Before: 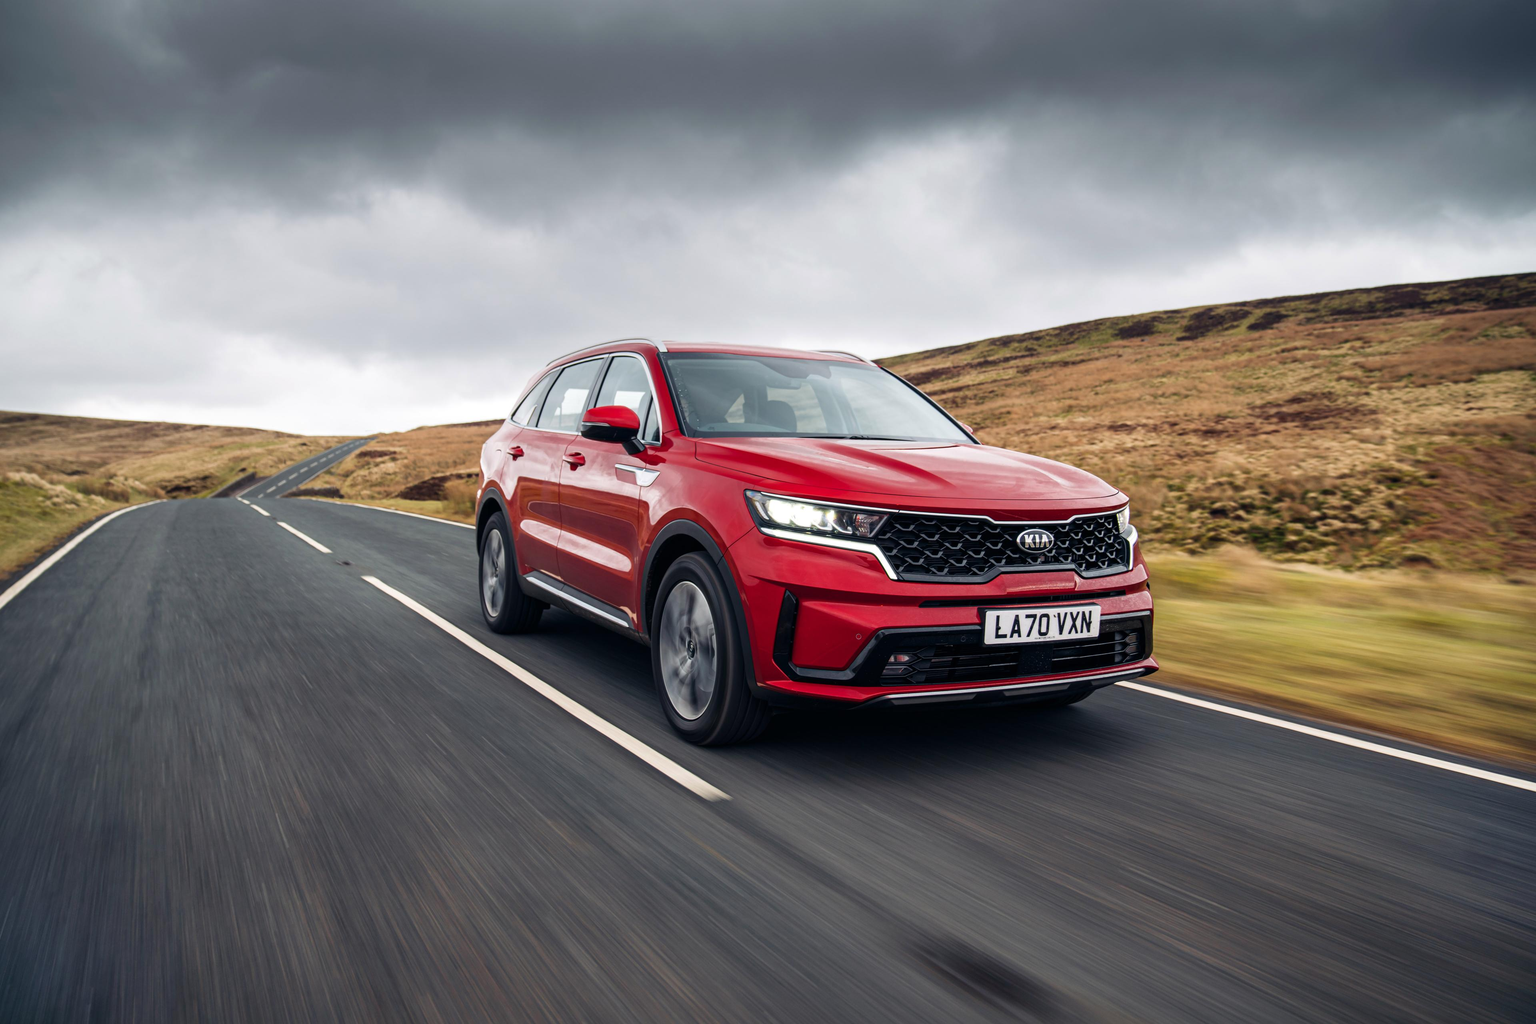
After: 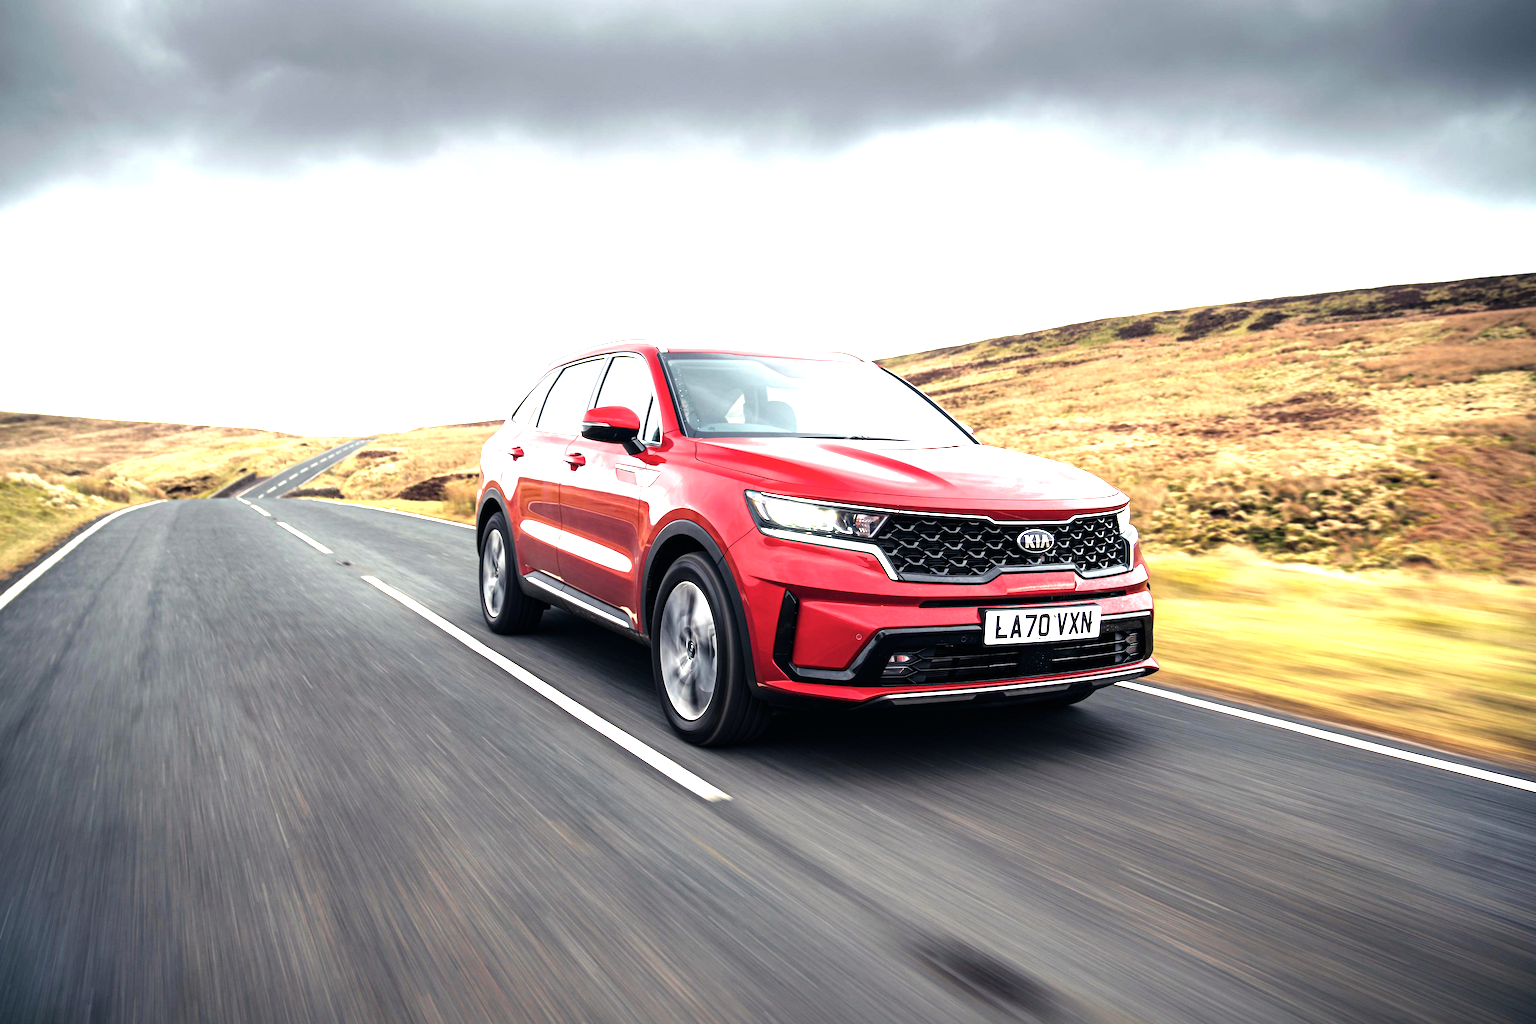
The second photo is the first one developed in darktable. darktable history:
contrast brightness saturation: saturation -0.069
color correction: highlights b* 2.89
tone equalizer: -8 EV -1.09 EV, -7 EV -0.982 EV, -6 EV -0.869 EV, -5 EV -0.581 EV, -3 EV 0.589 EV, -2 EV 0.871 EV, -1 EV 0.994 EV, +0 EV 1.07 EV, mask exposure compensation -0.49 EV
exposure: black level correction 0, exposure 0.69 EV, compensate exposure bias true, compensate highlight preservation false
